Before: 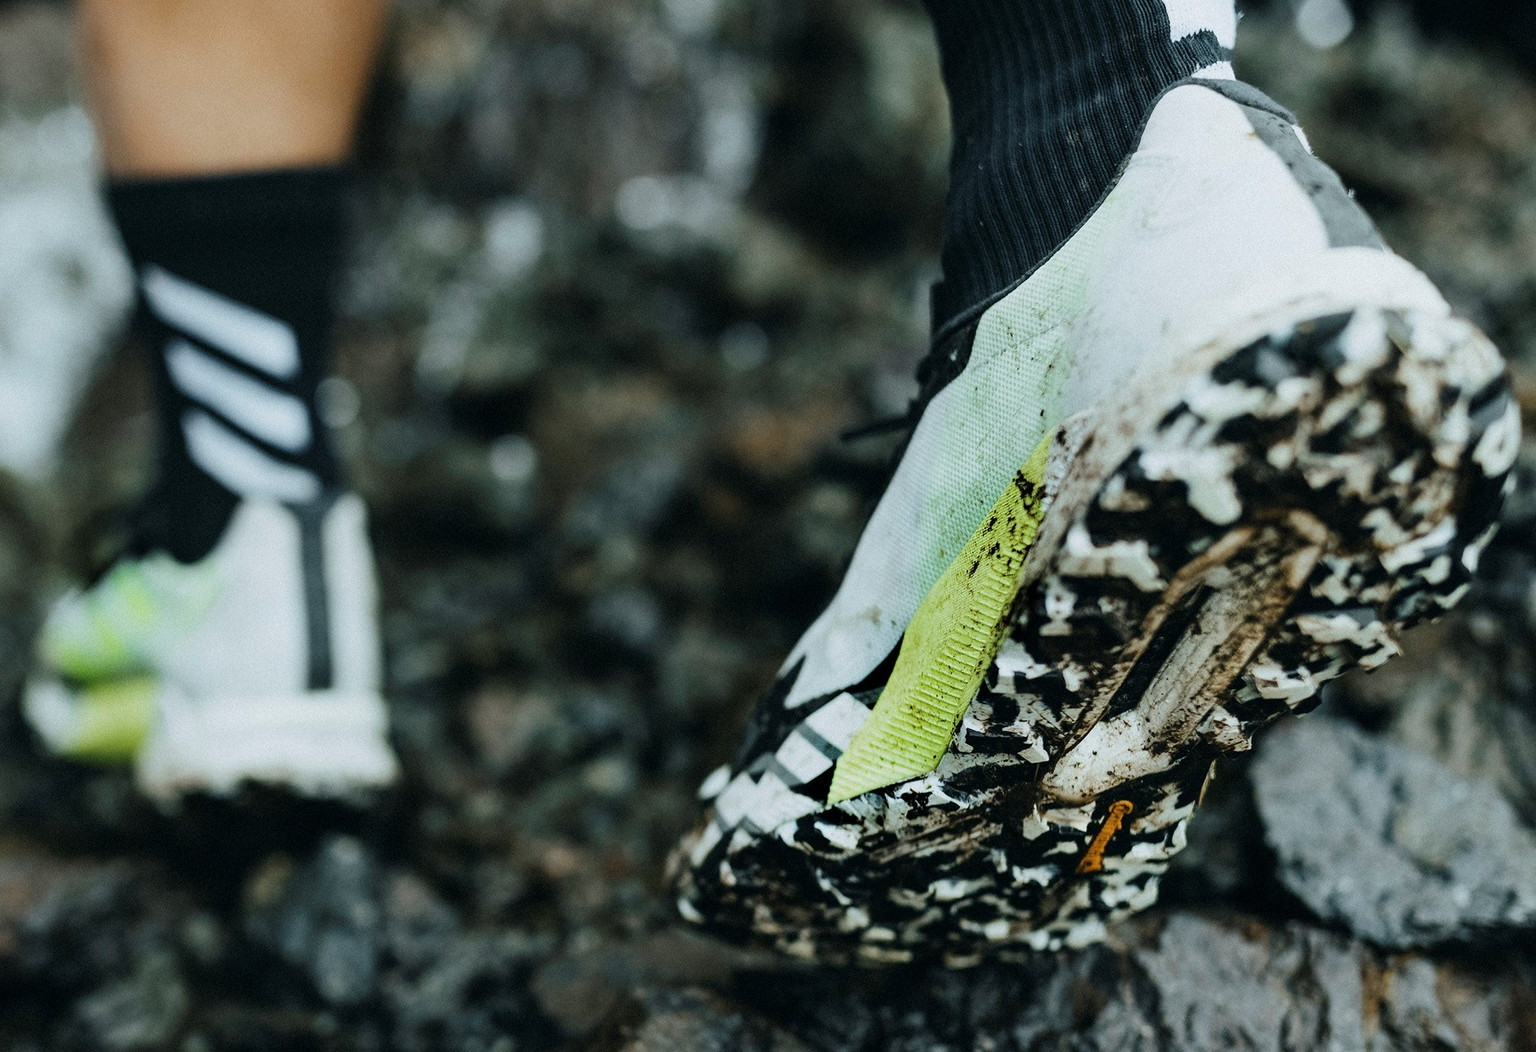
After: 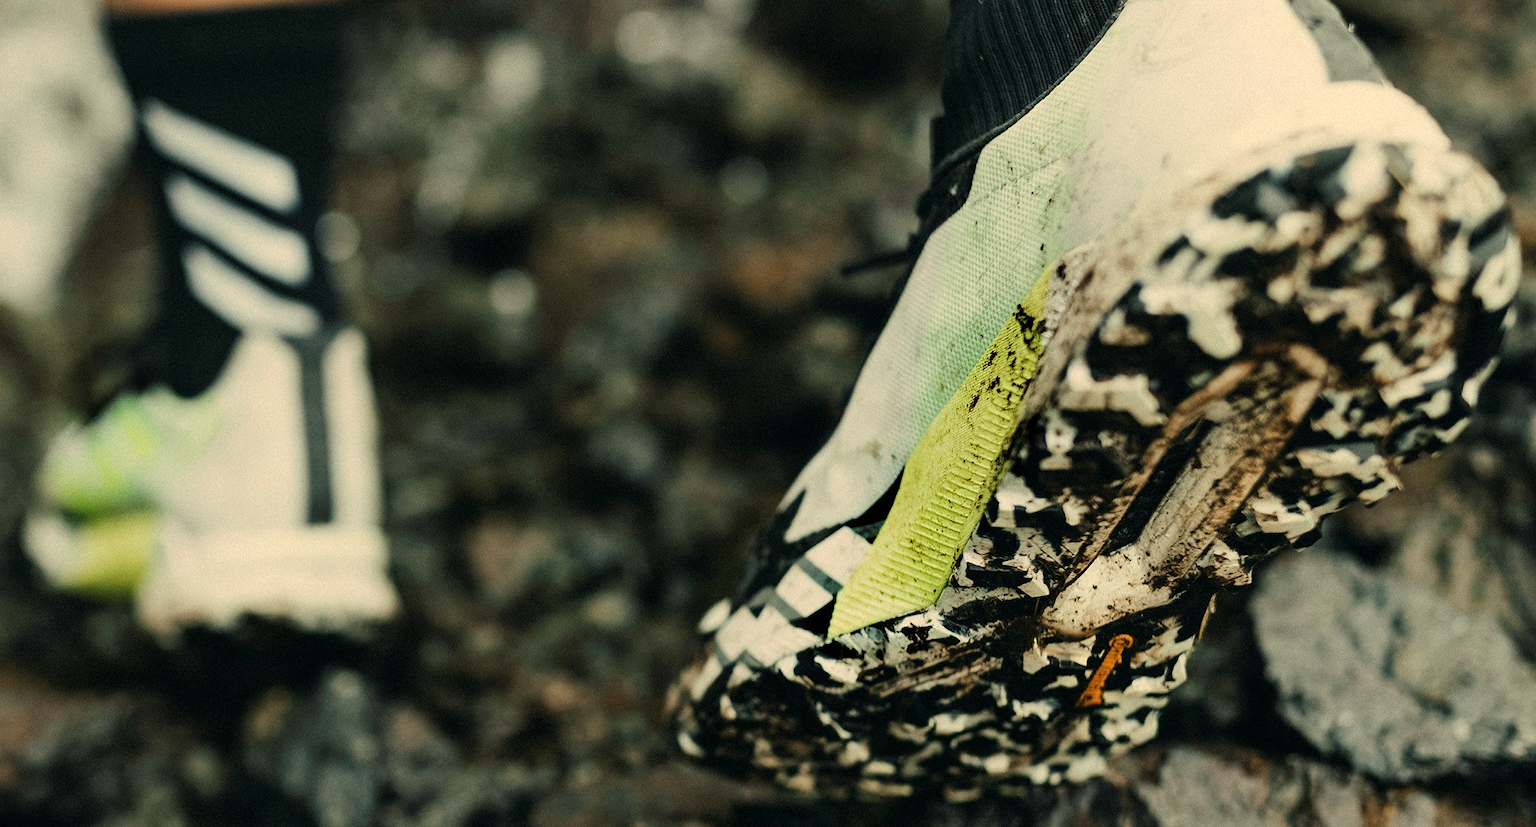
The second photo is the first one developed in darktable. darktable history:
crop and rotate: top 15.774%, bottom 5.506%
white balance: red 1.138, green 0.996, blue 0.812
